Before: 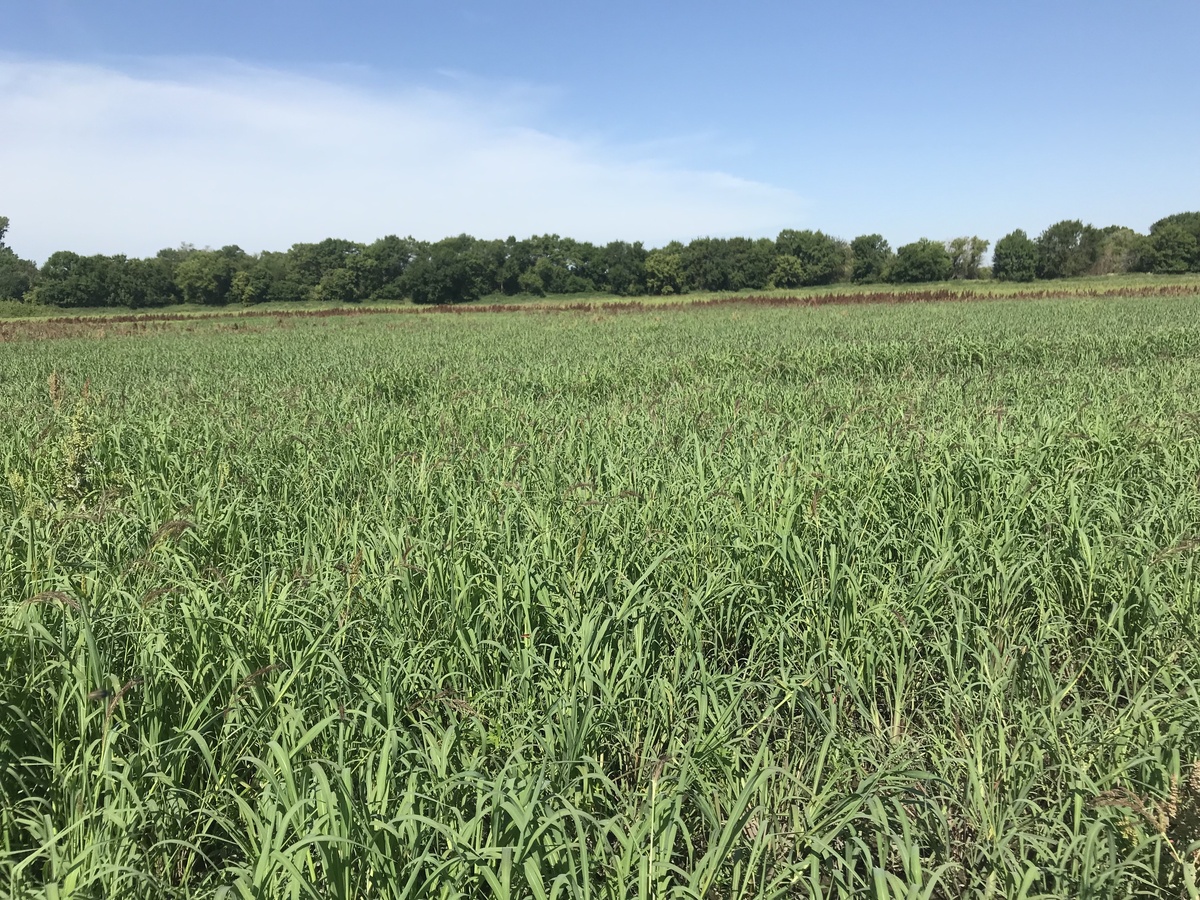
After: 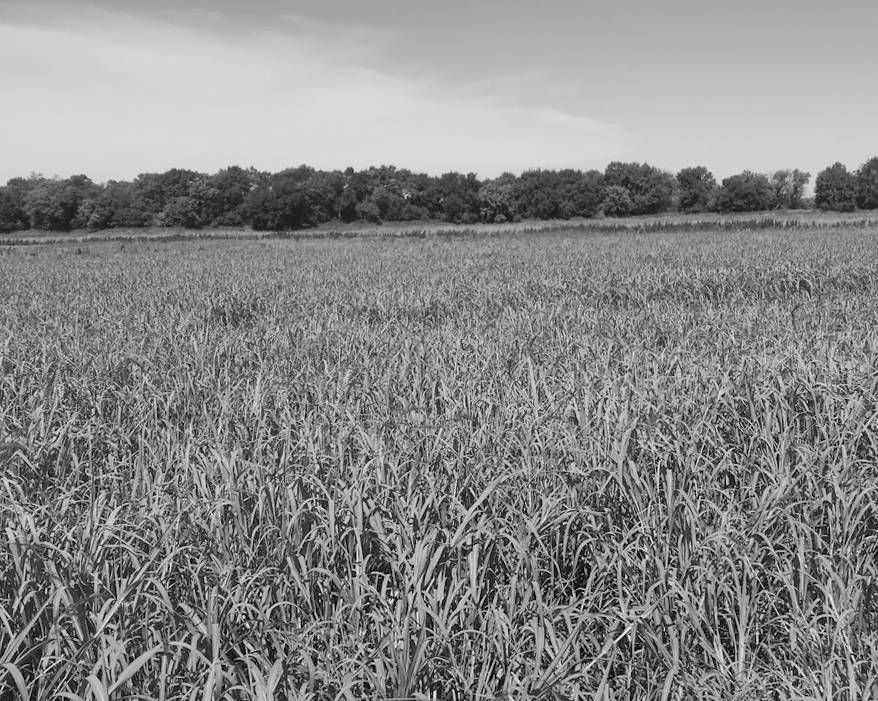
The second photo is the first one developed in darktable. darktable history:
color contrast: green-magenta contrast 0, blue-yellow contrast 0
crop and rotate: left 10.77%, top 5.1%, right 10.41%, bottom 16.76%
monochrome: a -74.22, b 78.2
rotate and perspective: rotation 0.215°, lens shift (vertical) -0.139, crop left 0.069, crop right 0.939, crop top 0.002, crop bottom 0.996
